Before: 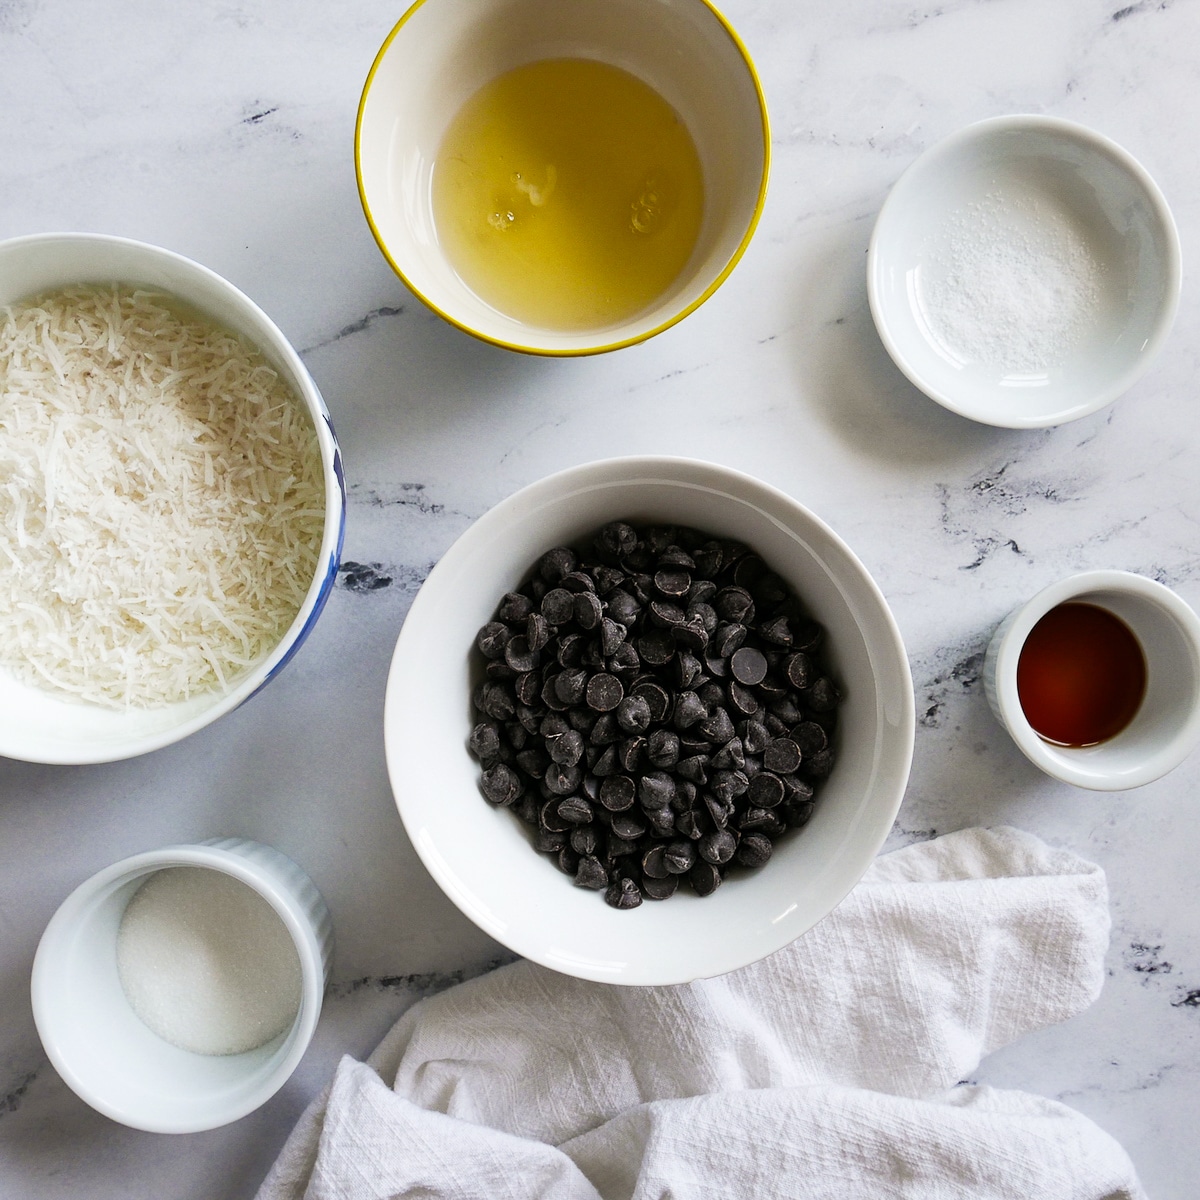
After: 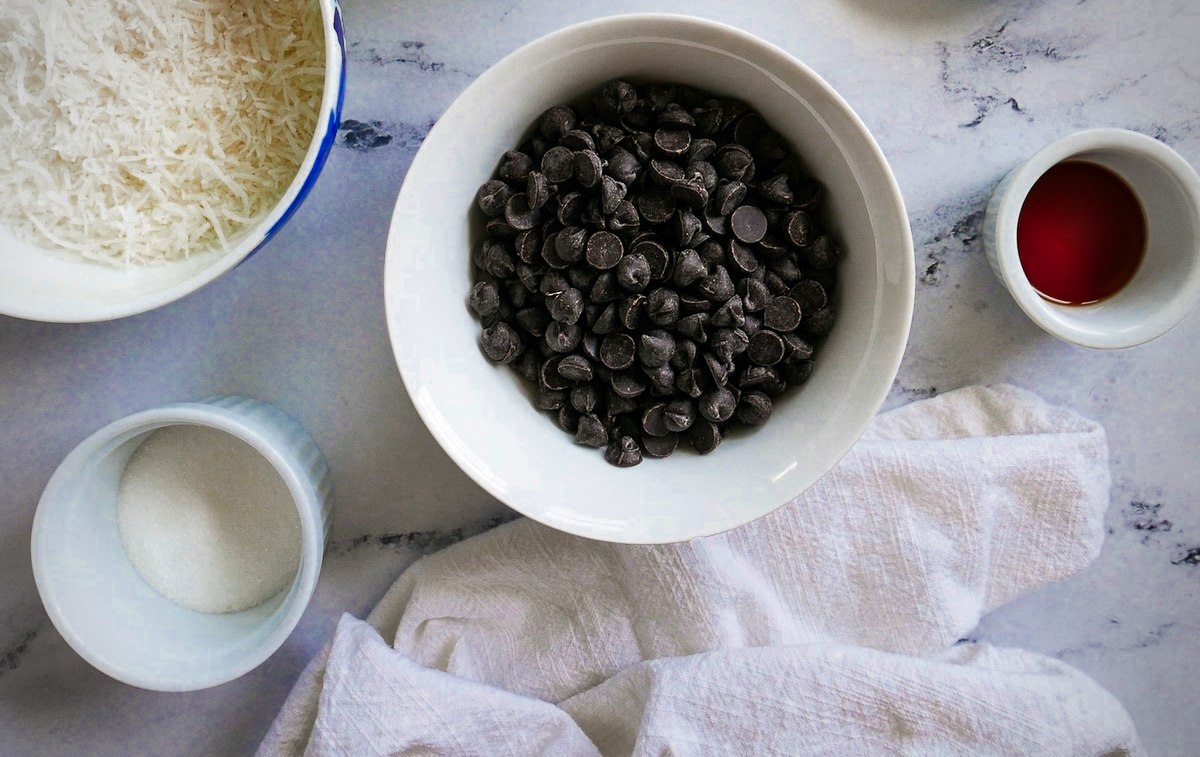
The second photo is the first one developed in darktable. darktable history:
crop and rotate: top 36.899%
vignetting: on, module defaults
color zones: curves: ch0 [(0, 0.553) (0.123, 0.58) (0.23, 0.419) (0.468, 0.155) (0.605, 0.132) (0.723, 0.063) (0.833, 0.172) (0.921, 0.468)]; ch1 [(0.025, 0.645) (0.229, 0.584) (0.326, 0.551) (0.537, 0.446) (0.599, 0.911) (0.708, 1) (0.805, 0.944)]; ch2 [(0.086, 0.468) (0.254, 0.464) (0.638, 0.564) (0.702, 0.592) (0.768, 0.564)]
